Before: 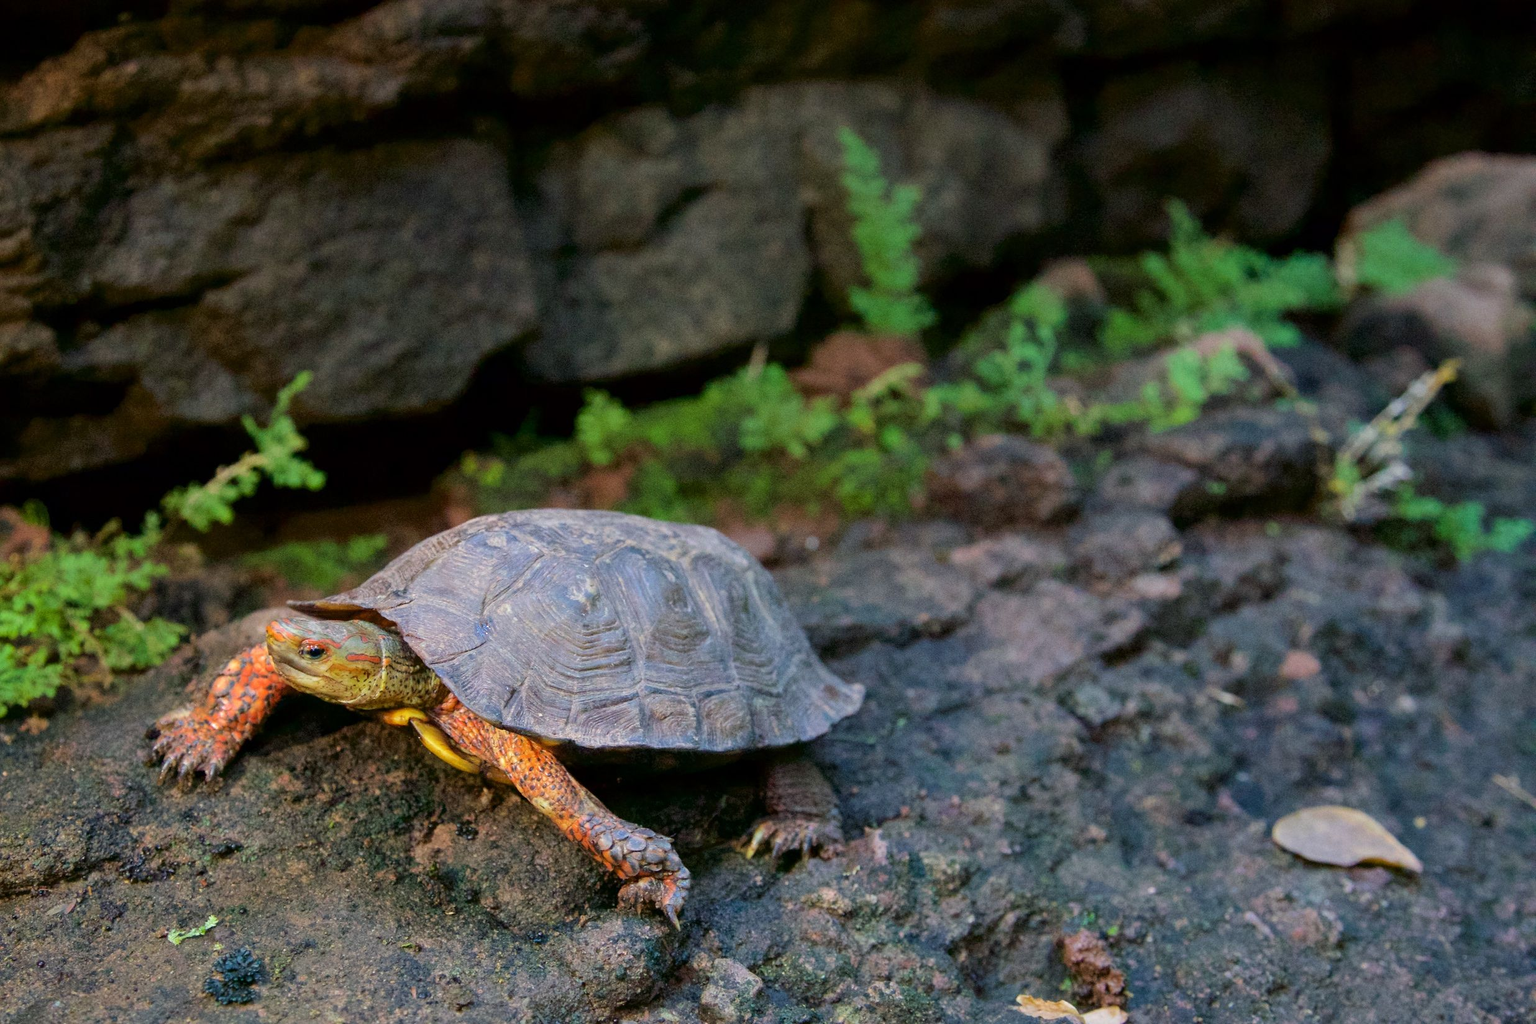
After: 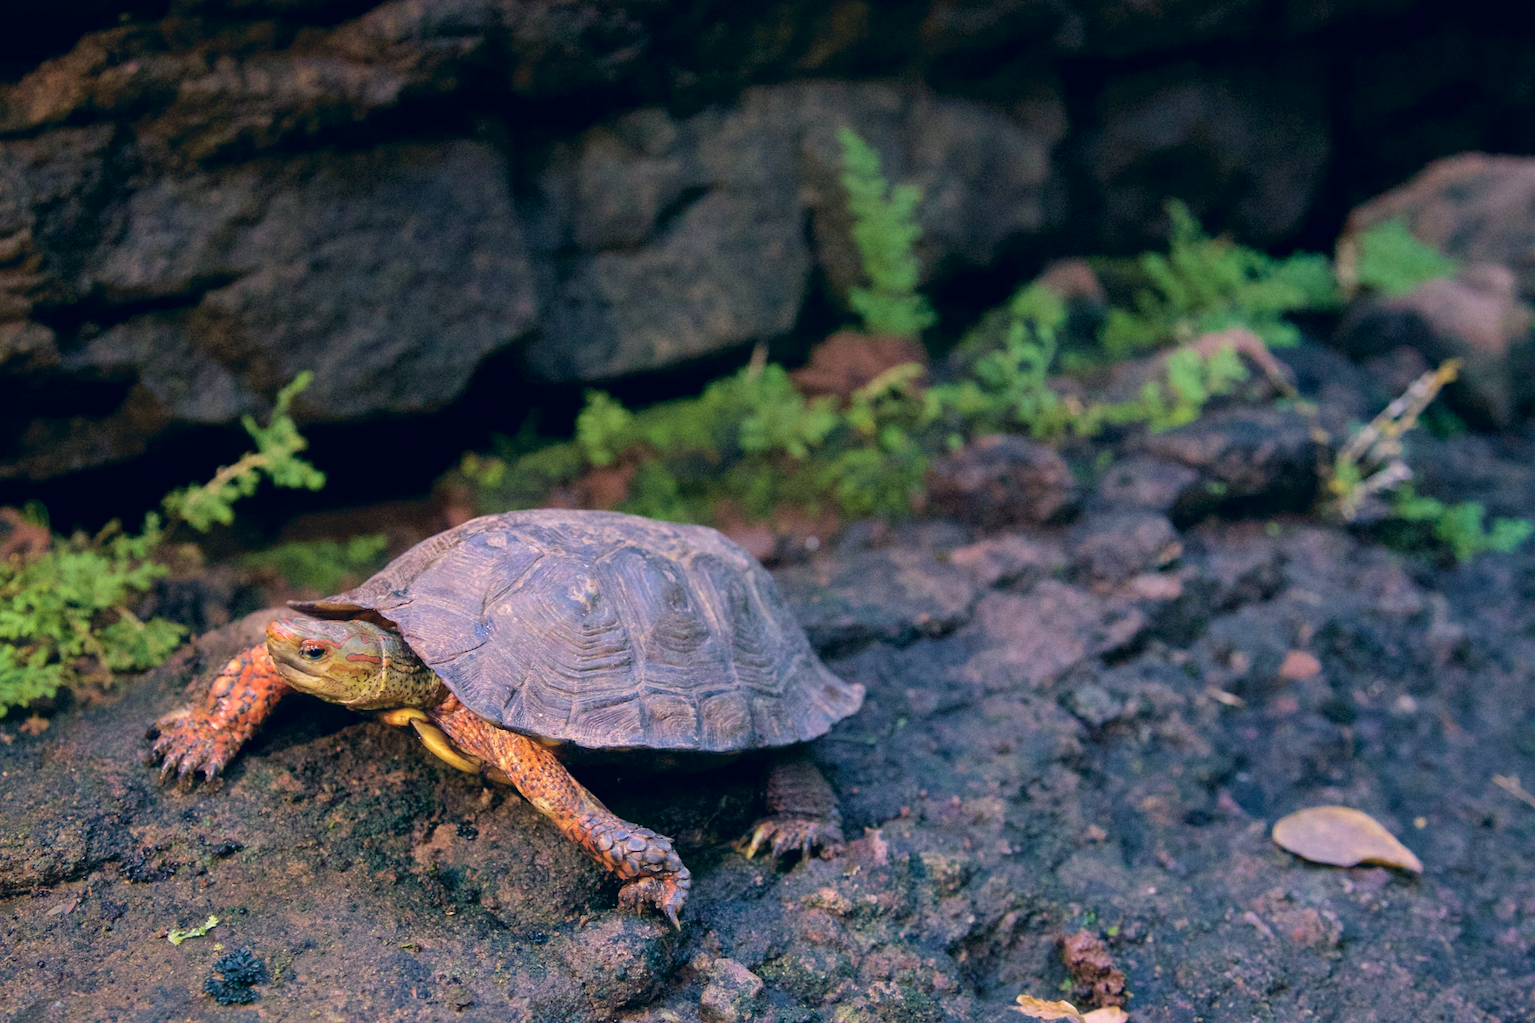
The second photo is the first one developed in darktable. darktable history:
exposure: exposure 0.086 EV, compensate exposure bias true, compensate highlight preservation false
velvia: on, module defaults
color correction: highlights a* 13.79, highlights b* 5.72, shadows a* -6.03, shadows b* -15.77, saturation 0.827
